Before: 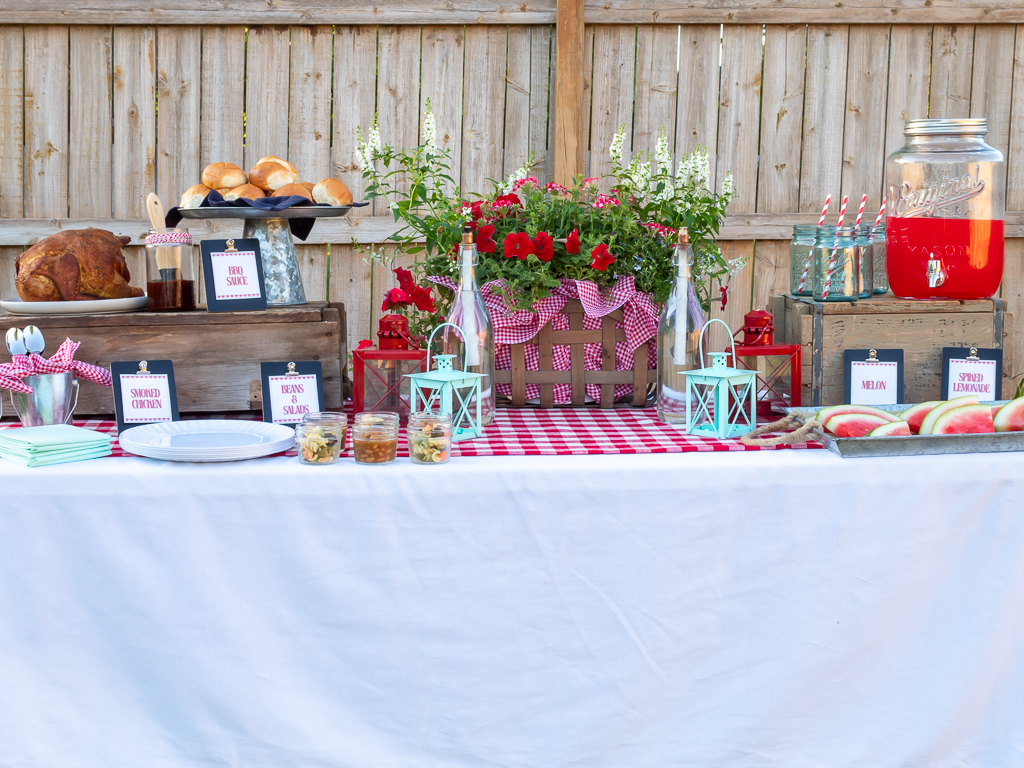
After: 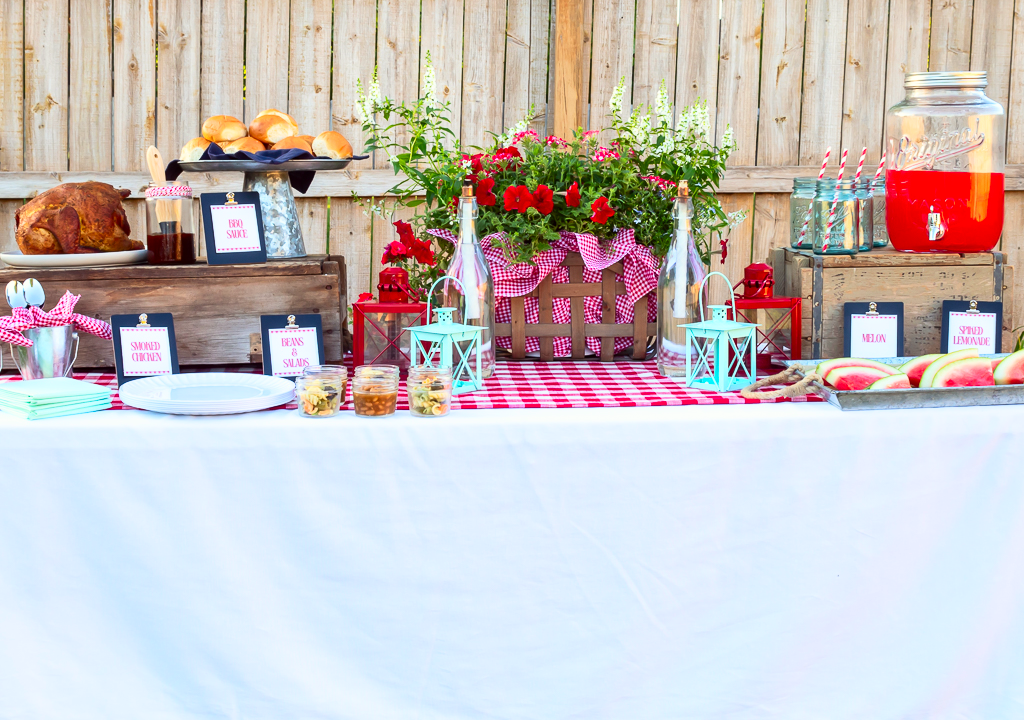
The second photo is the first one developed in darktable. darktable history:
contrast brightness saturation: contrast 0.23, brightness 0.1, saturation 0.29
color correction: highlights a* -0.95, highlights b* 4.5, shadows a* 3.55
crop and rotate: top 6.25%
